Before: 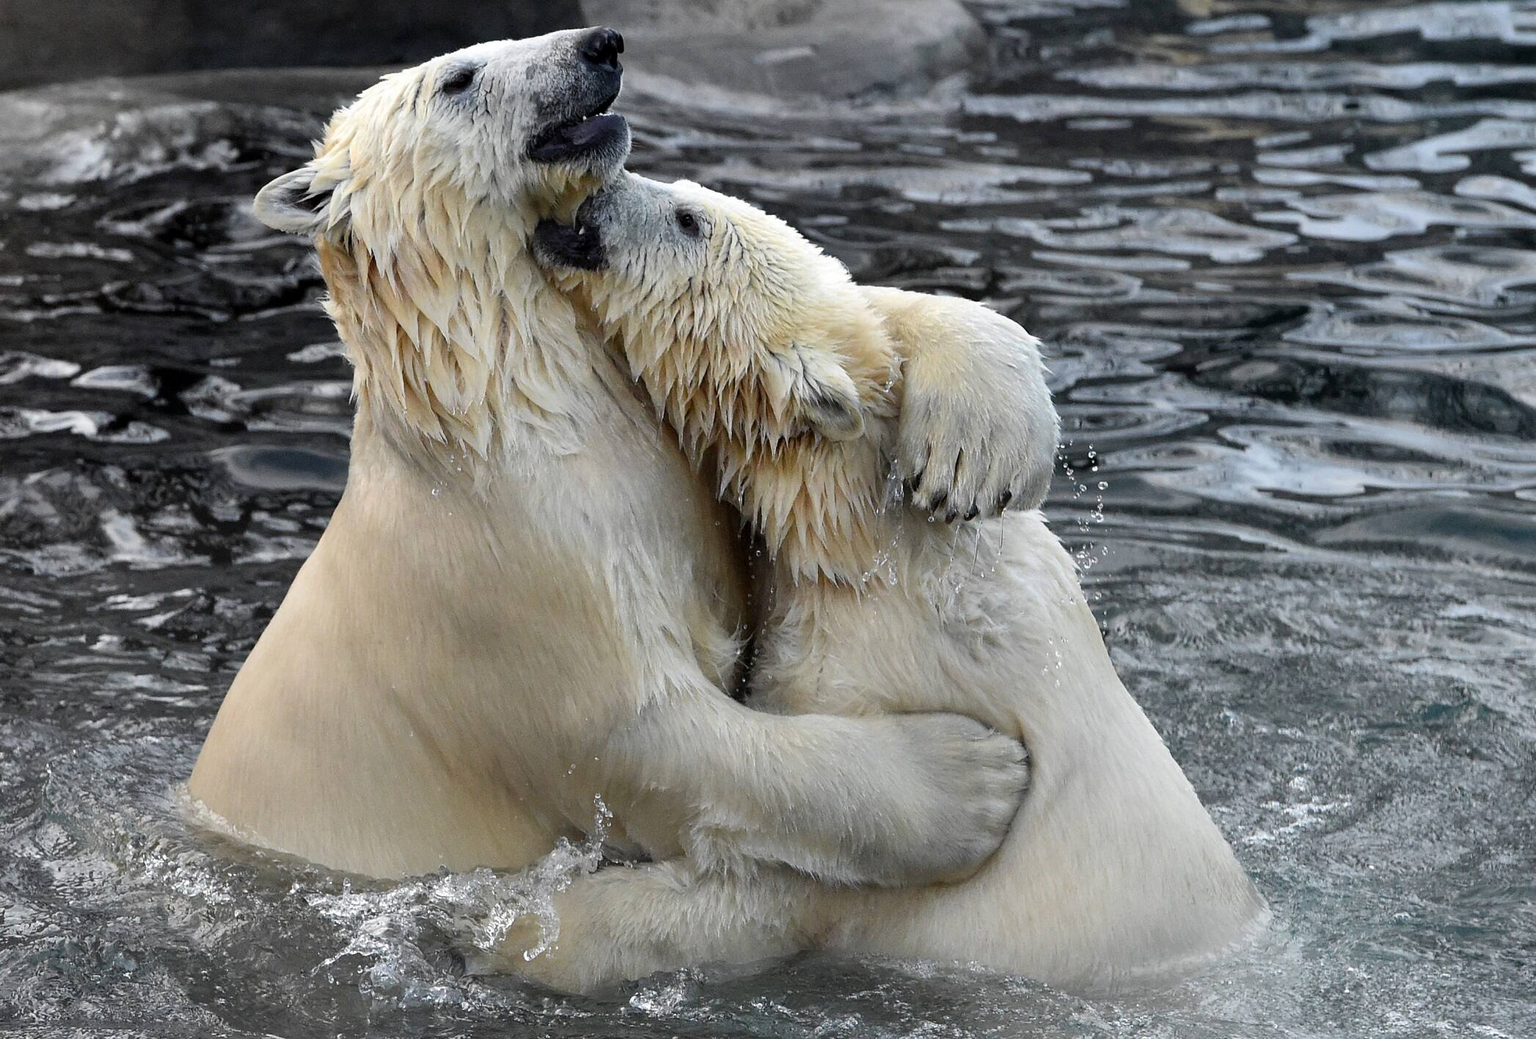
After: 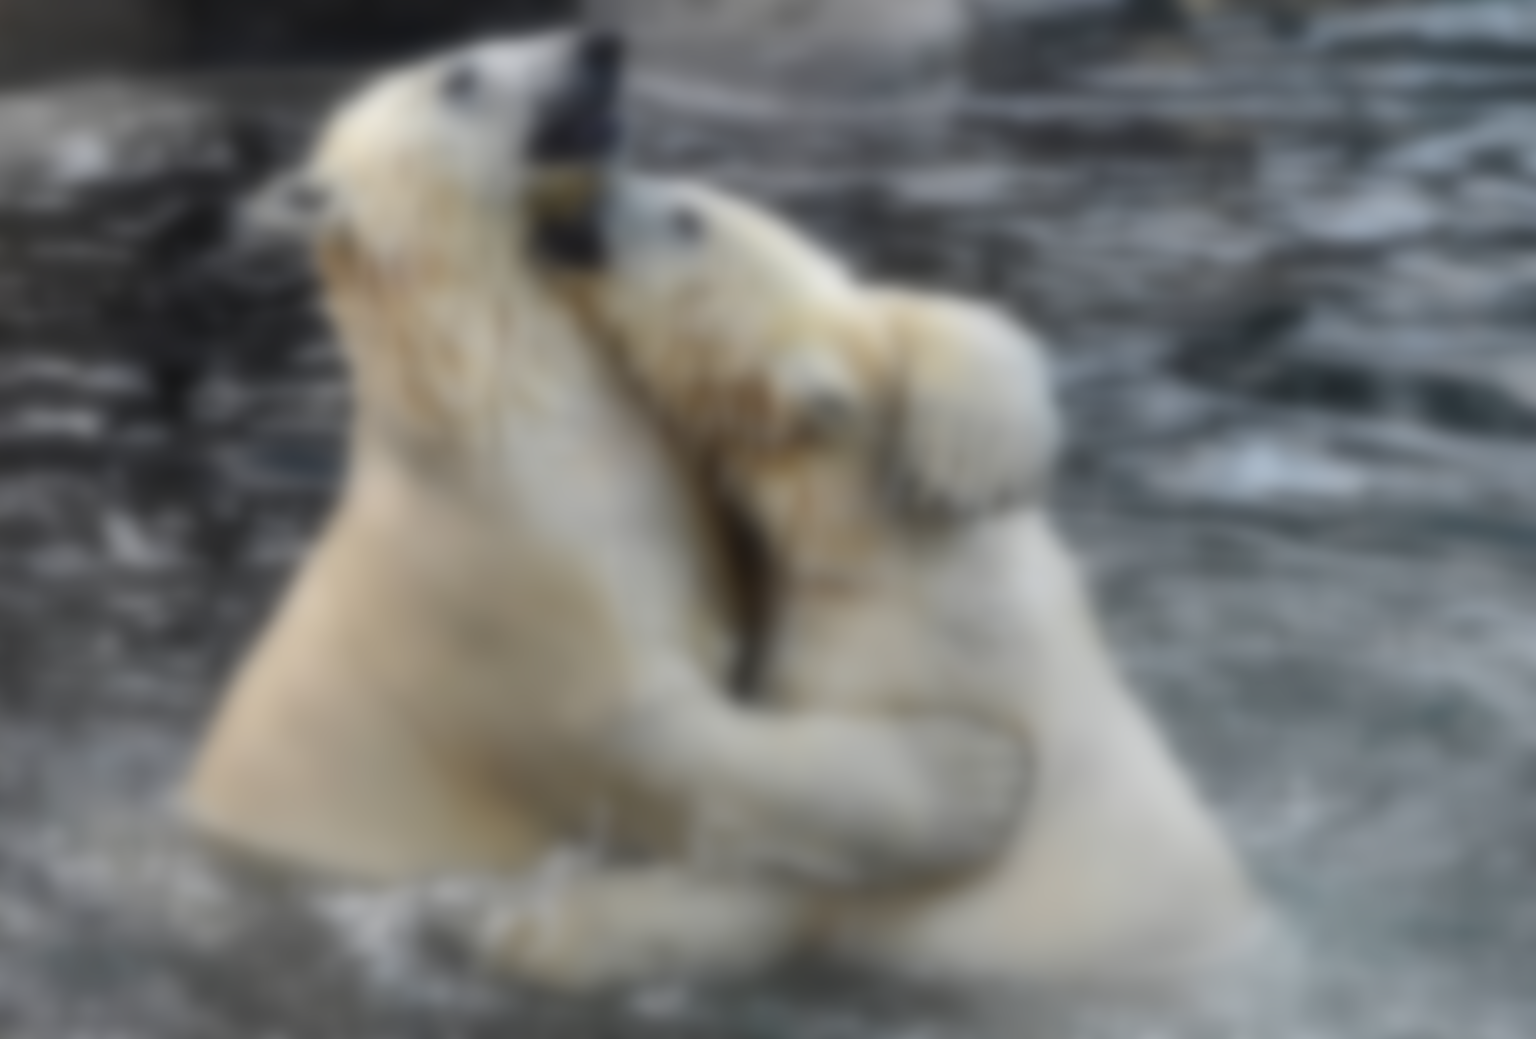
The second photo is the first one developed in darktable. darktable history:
sharpen: radius 2.883, amount 0.868, threshold 47.523
lowpass: radius 16, unbound 0
